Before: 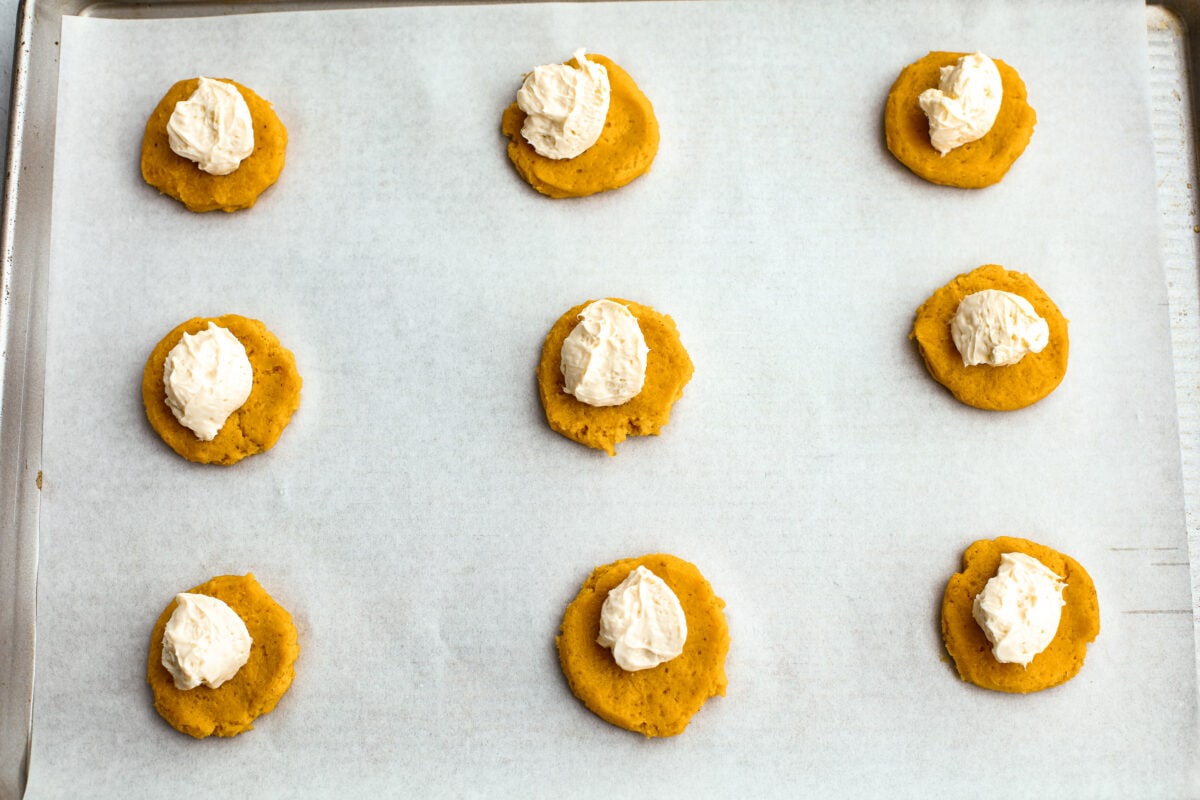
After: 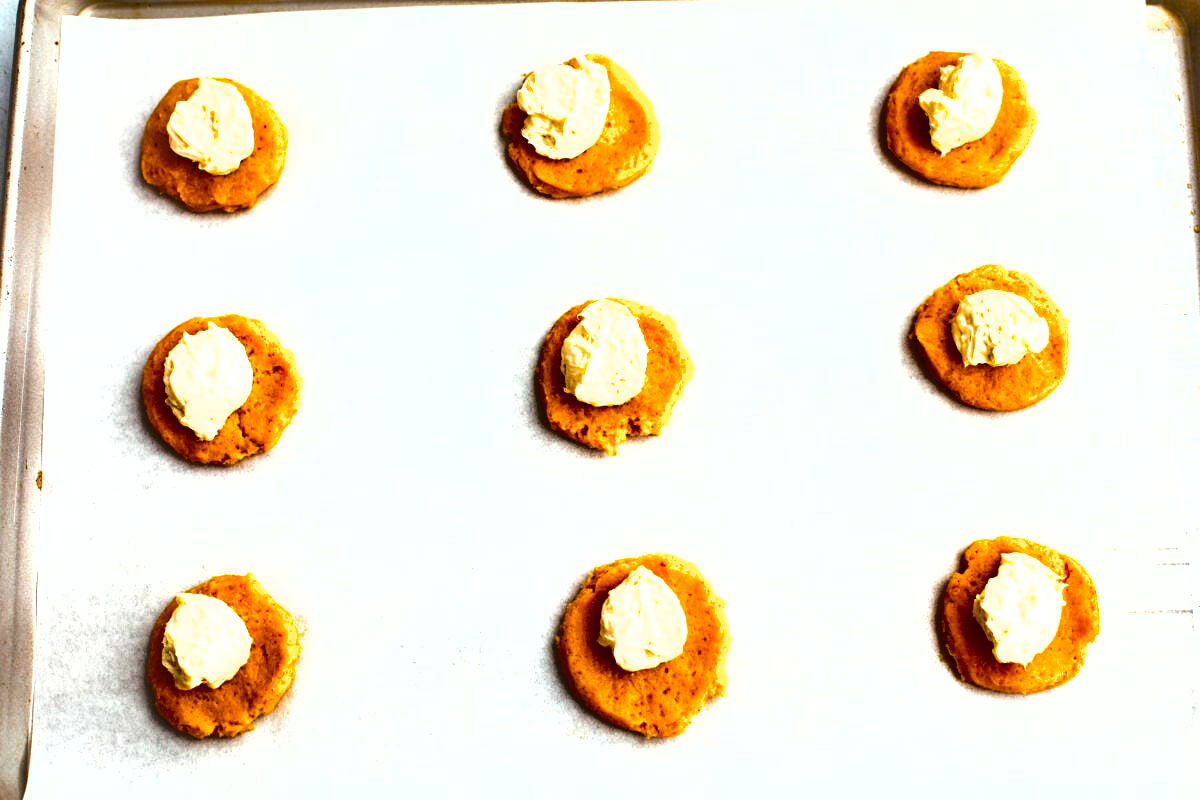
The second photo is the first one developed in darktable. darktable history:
shadows and highlights: low approximation 0.01, soften with gaussian
color balance: output saturation 110%
exposure: black level correction 0, exposure 0.9 EV, compensate exposure bias true, compensate highlight preservation false
color balance rgb: perceptual saturation grading › global saturation 30%, global vibrance 10%
